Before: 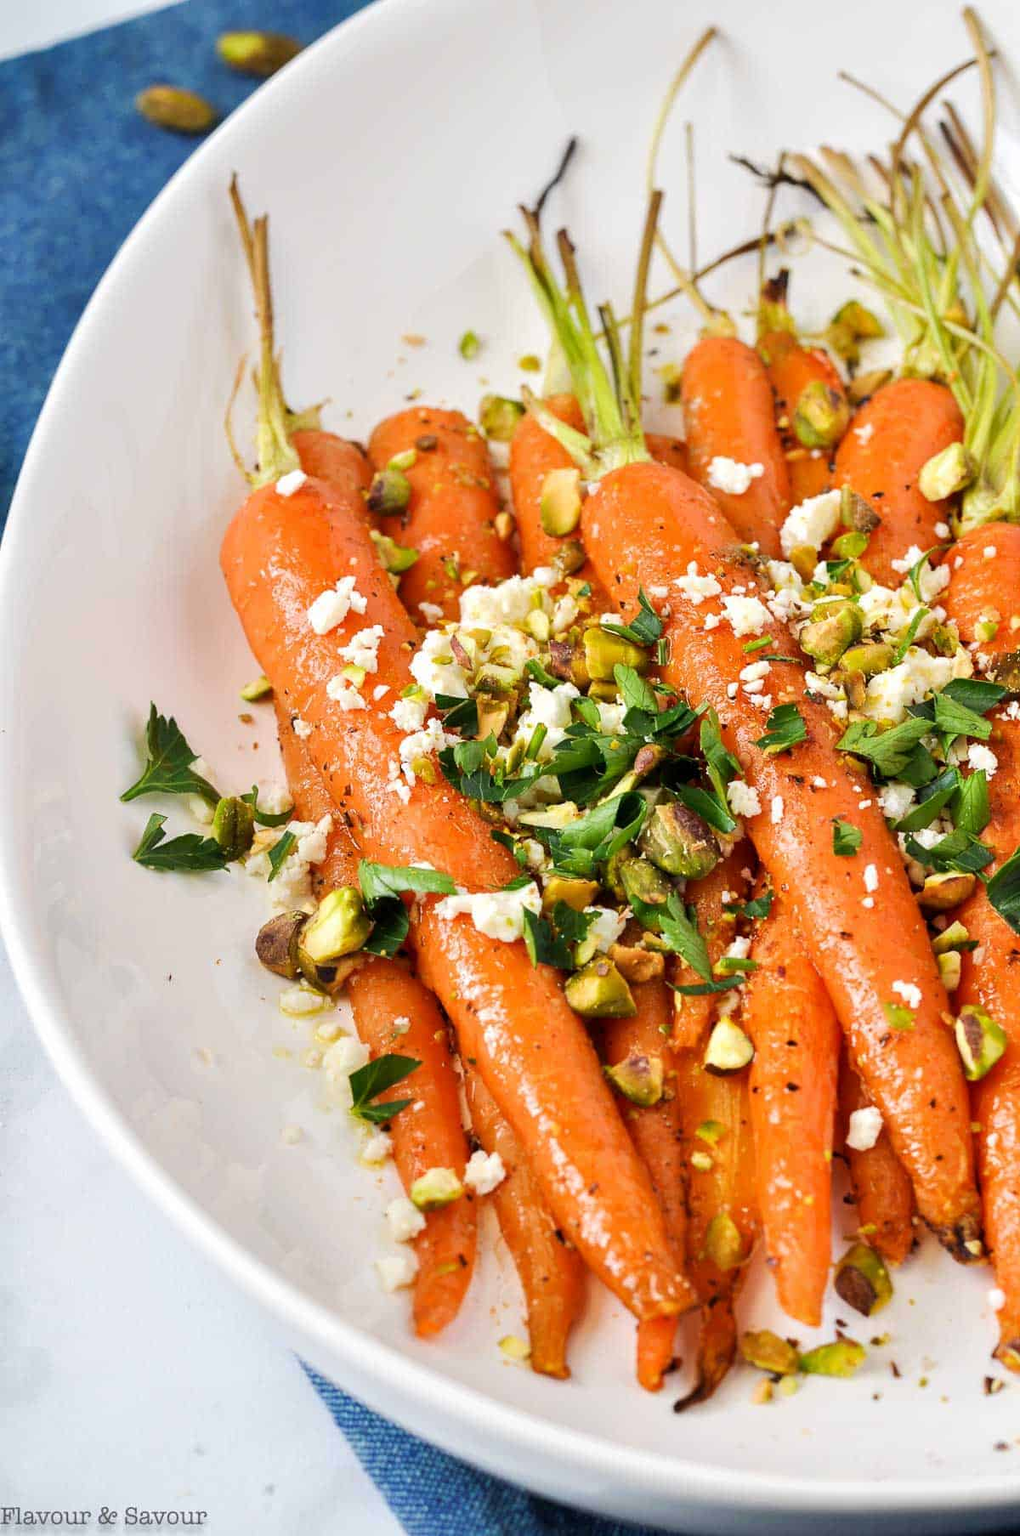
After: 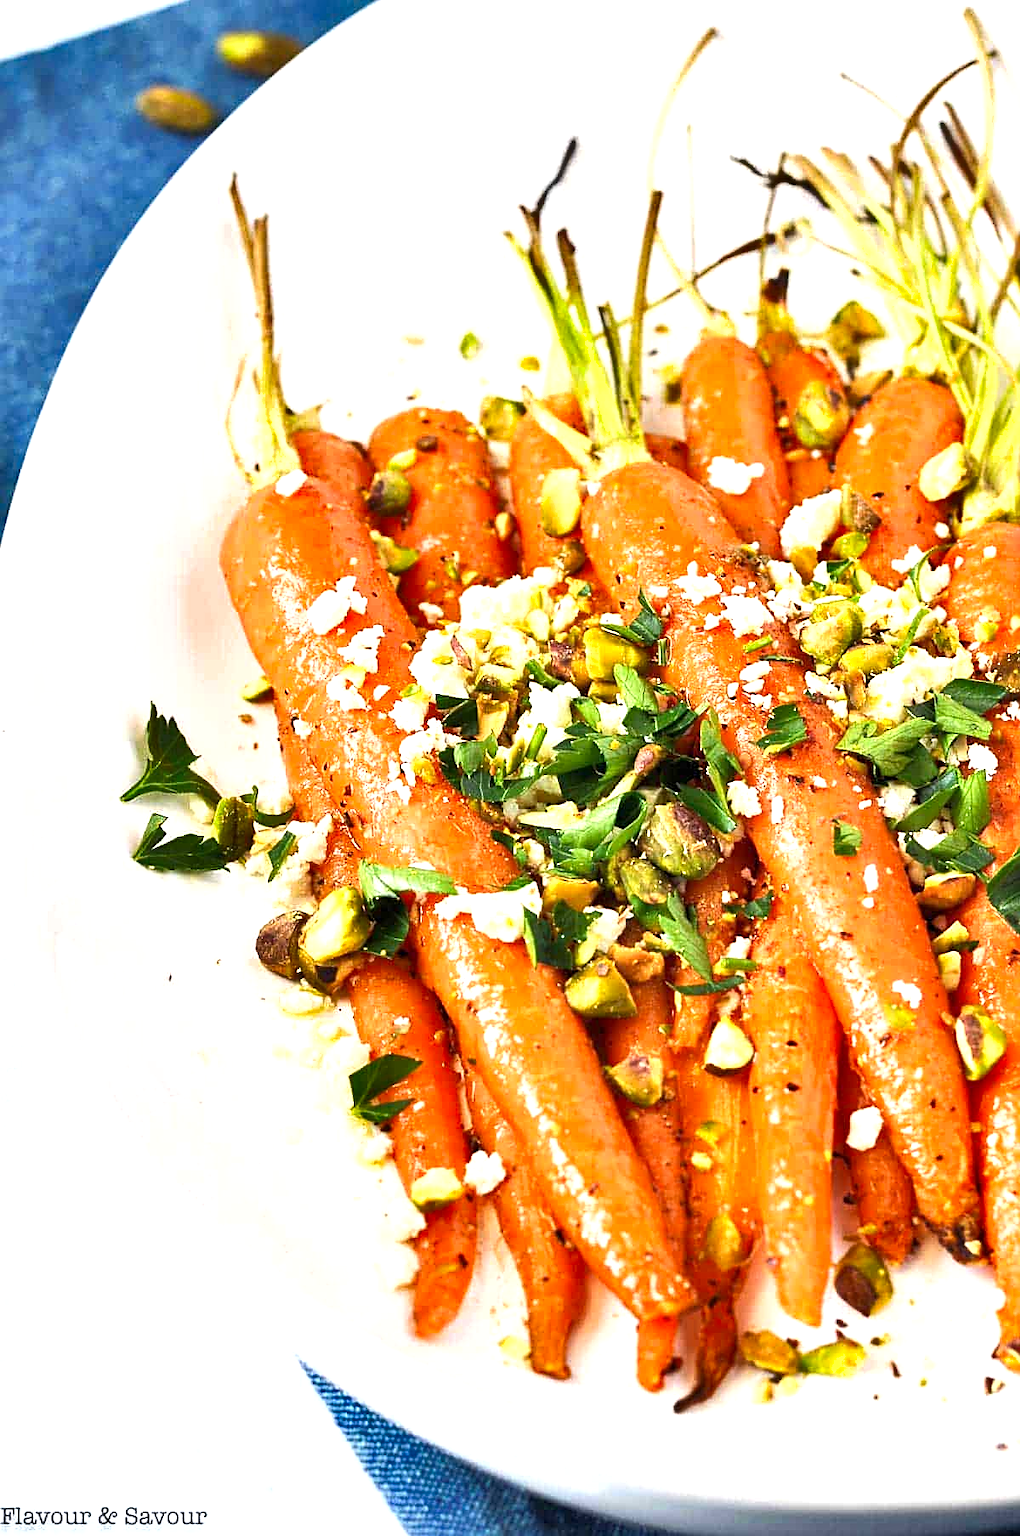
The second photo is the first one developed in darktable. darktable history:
exposure: black level correction 0, exposure 0.896 EV, compensate highlight preservation false
shadows and highlights: shadows 20.8, highlights -36.62, soften with gaussian
sharpen: on, module defaults
